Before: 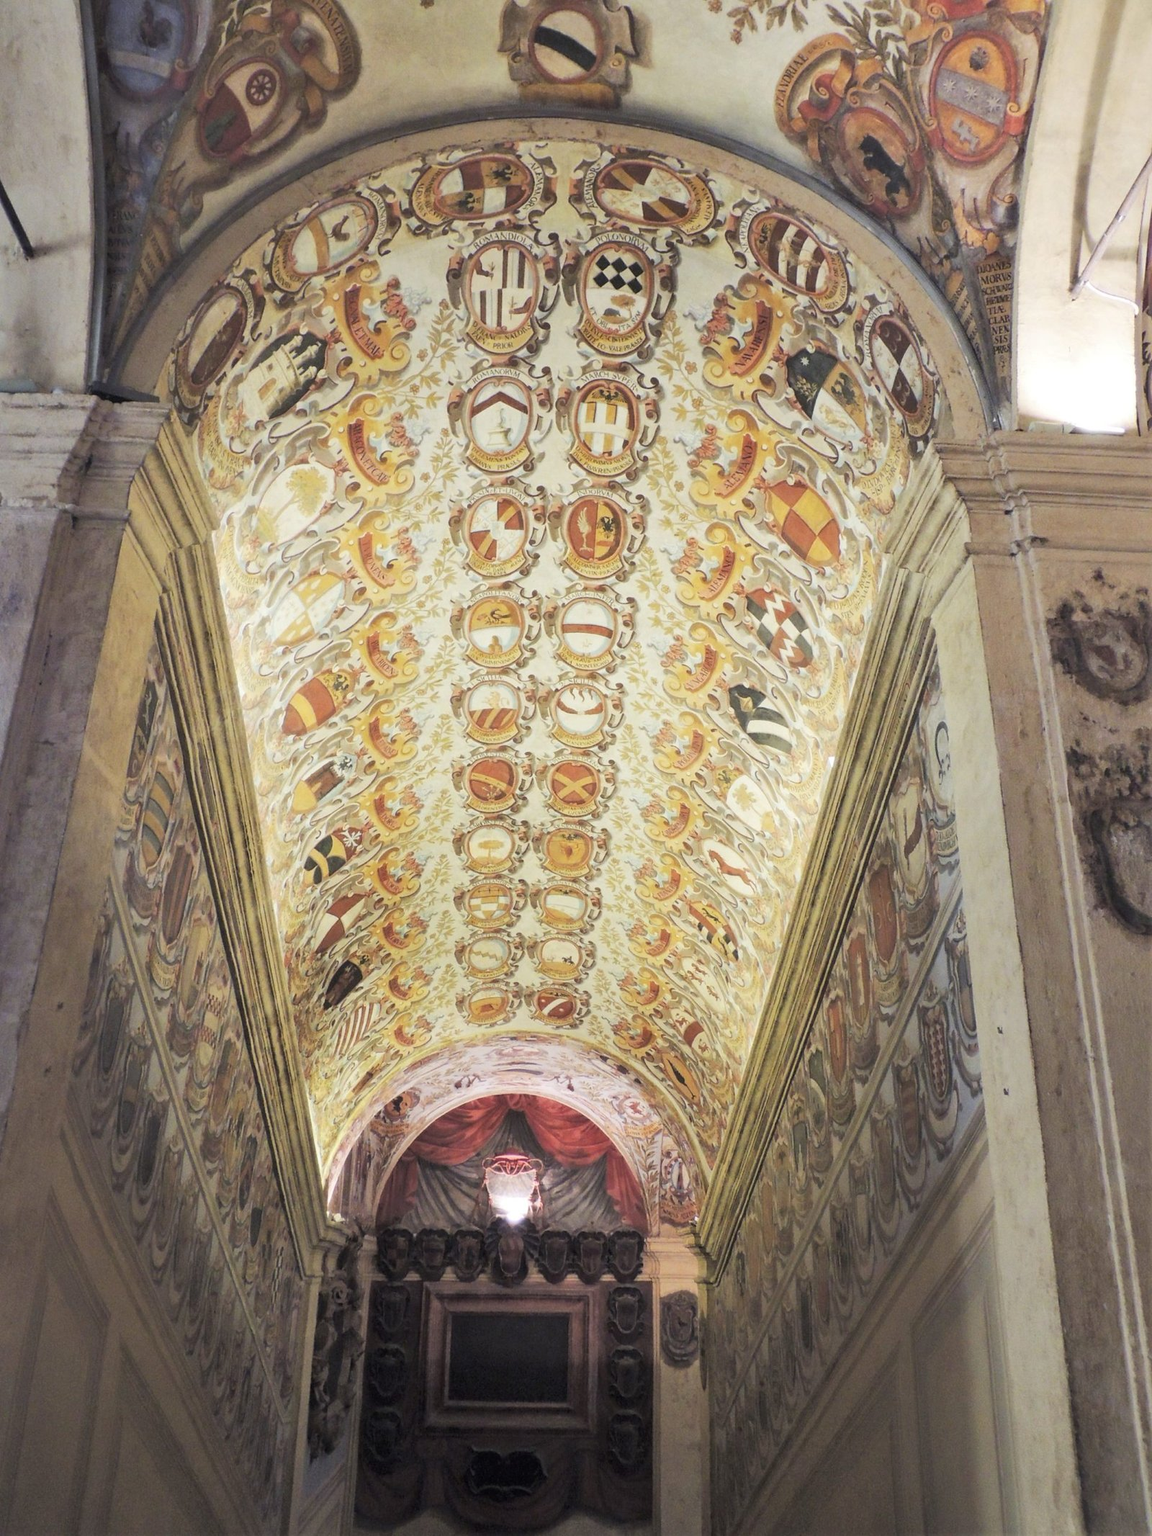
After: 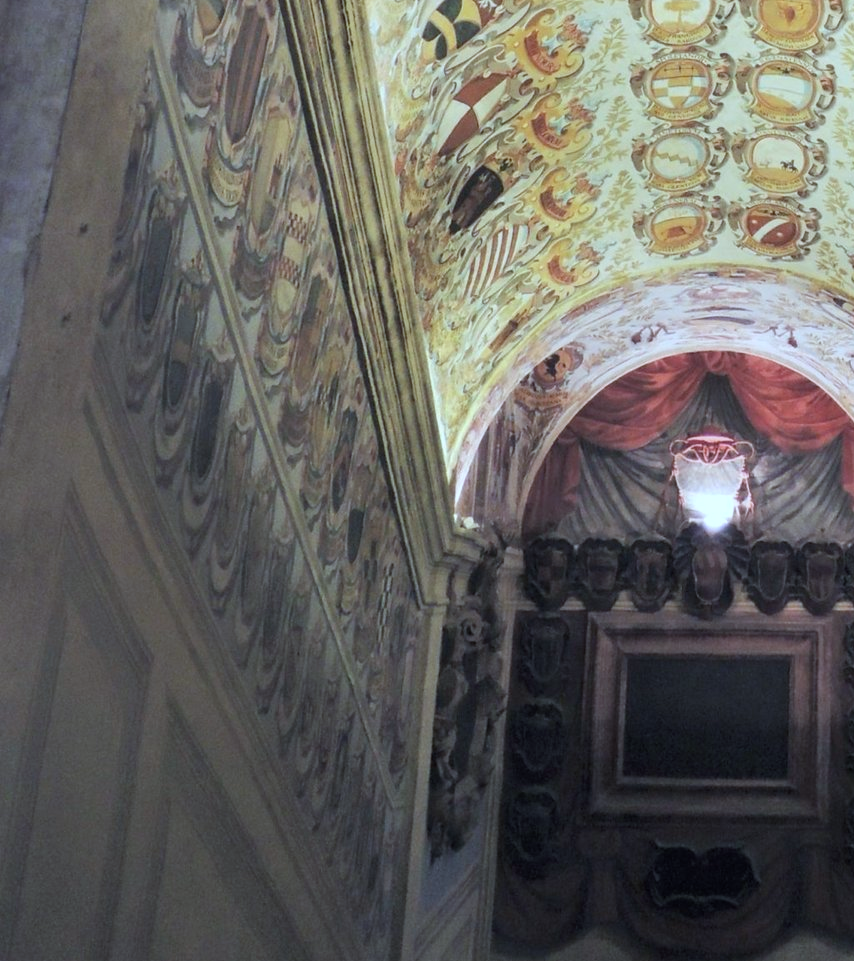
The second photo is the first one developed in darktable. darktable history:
crop and rotate: top 54.778%, right 46.61%, bottom 0.159%
color calibration: illuminant F (fluorescent), F source F9 (Cool White Deluxe 4150 K) – high CRI, x 0.374, y 0.373, temperature 4158.34 K
white balance: red 0.982, blue 1.018
